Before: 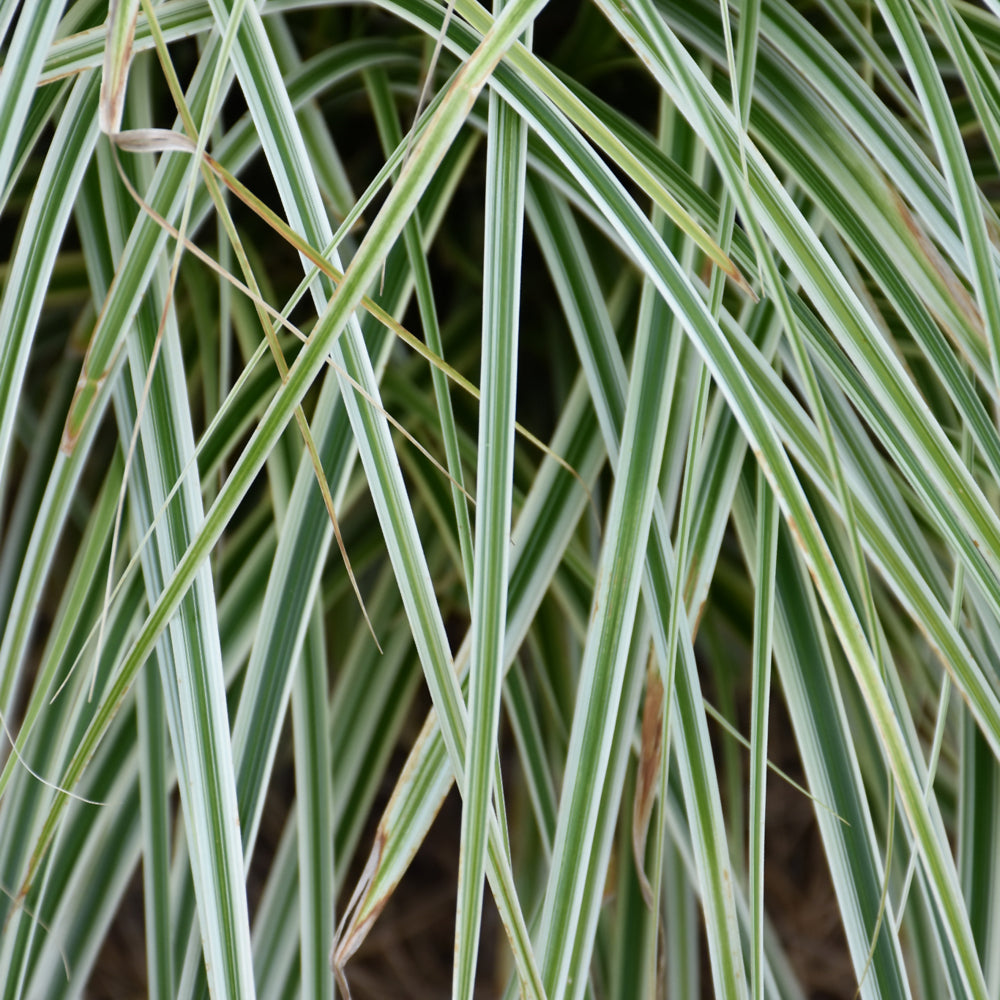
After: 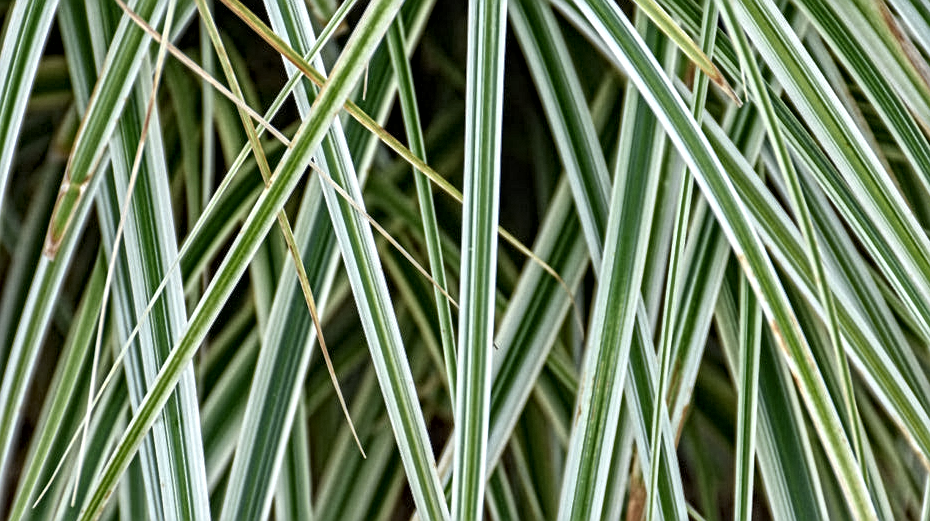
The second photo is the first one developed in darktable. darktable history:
crop: left 1.758%, top 19.669%, right 5.182%, bottom 28.229%
local contrast: mode bilateral grid, contrast 20, coarseness 4, detail 299%, midtone range 0.2
